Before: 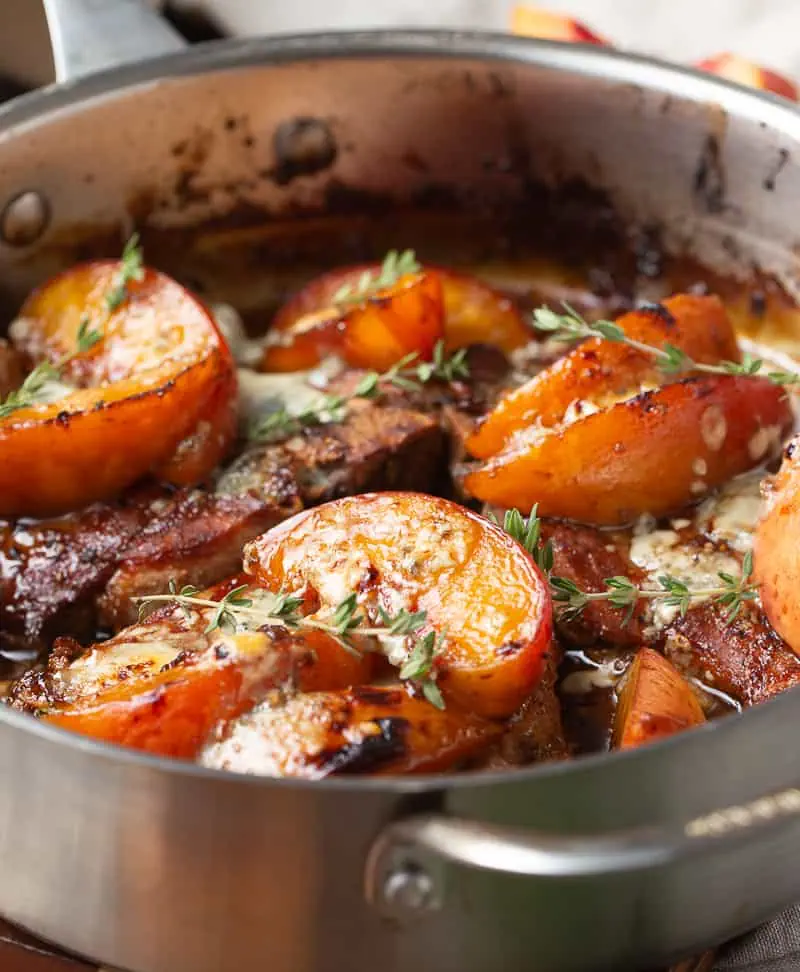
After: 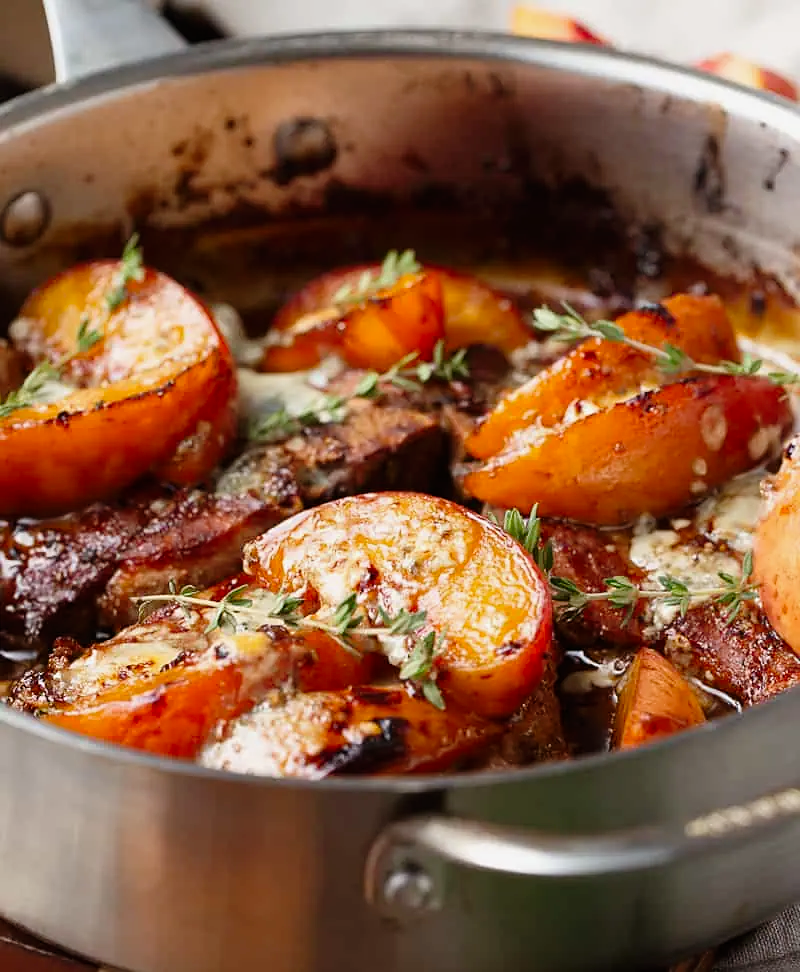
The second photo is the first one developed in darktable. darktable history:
tone curve: curves: ch0 [(0, 0) (0.068, 0.031) (0.183, 0.13) (0.341, 0.319) (0.547, 0.545) (0.828, 0.817) (1, 0.968)]; ch1 [(0, 0) (0.23, 0.166) (0.34, 0.308) (0.371, 0.337) (0.429, 0.408) (0.477, 0.466) (0.499, 0.5) (0.529, 0.528) (0.559, 0.578) (0.743, 0.798) (1, 1)]; ch2 [(0, 0) (0.431, 0.419) (0.495, 0.502) (0.524, 0.525) (0.568, 0.543) (0.6, 0.597) (0.634, 0.644) (0.728, 0.722) (1, 1)], preserve colors none
sharpen: amount 0.212
